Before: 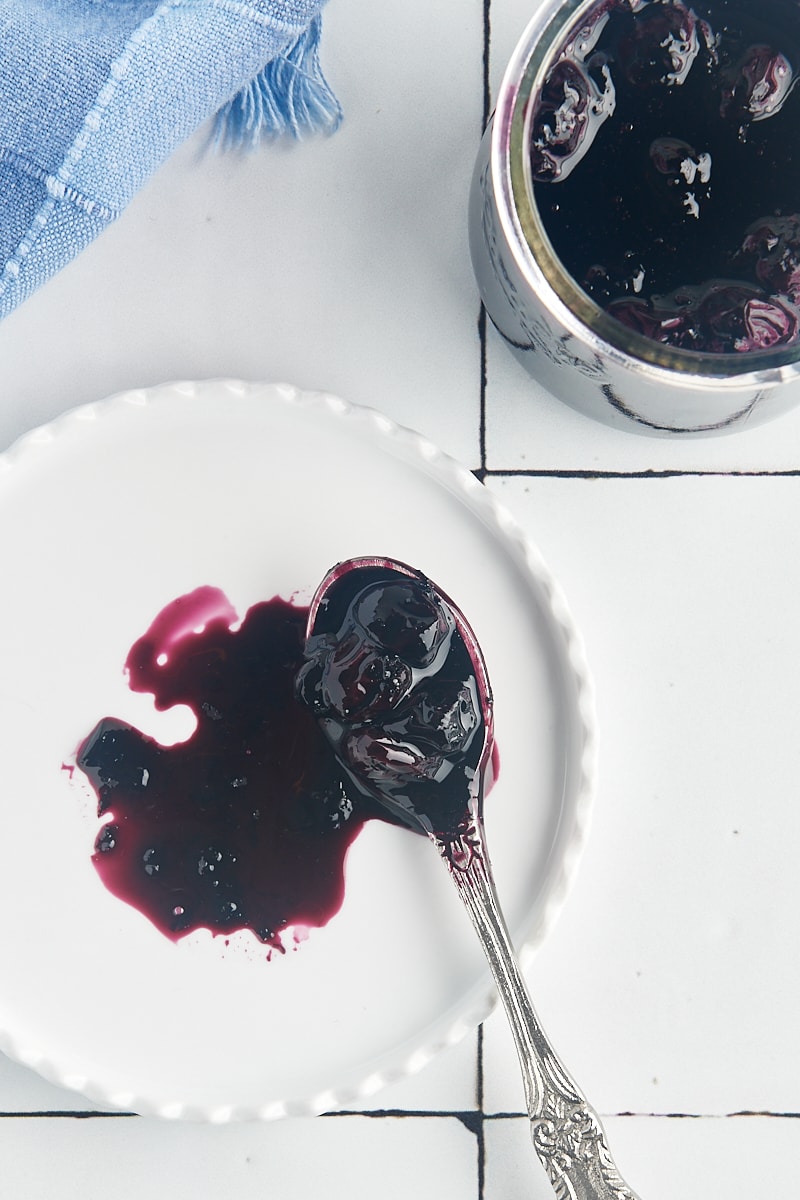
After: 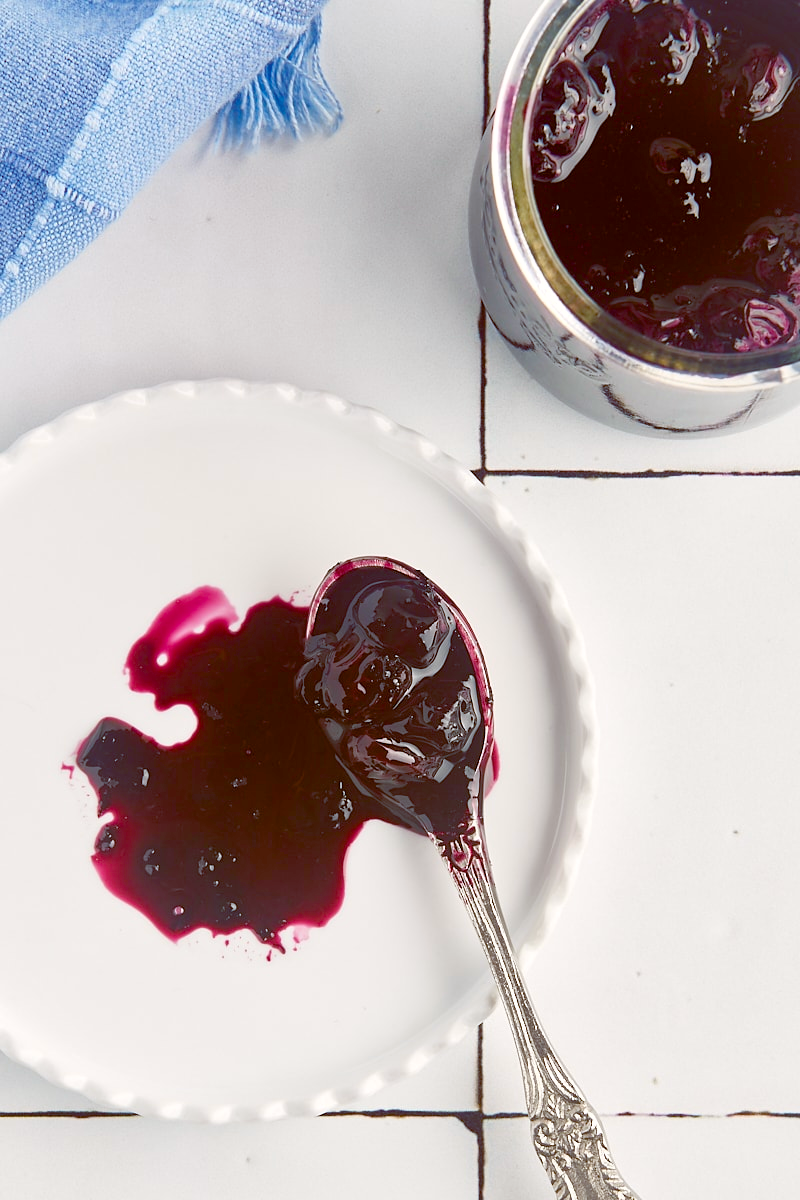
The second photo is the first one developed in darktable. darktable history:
color balance rgb: global offset › chroma 0.399%, global offset › hue 32.22°, linear chroma grading › global chroma 15.607%, perceptual saturation grading › global saturation 20%, perceptual saturation grading › highlights -25.174%, perceptual saturation grading › shadows 25.574%, global vibrance 20%
